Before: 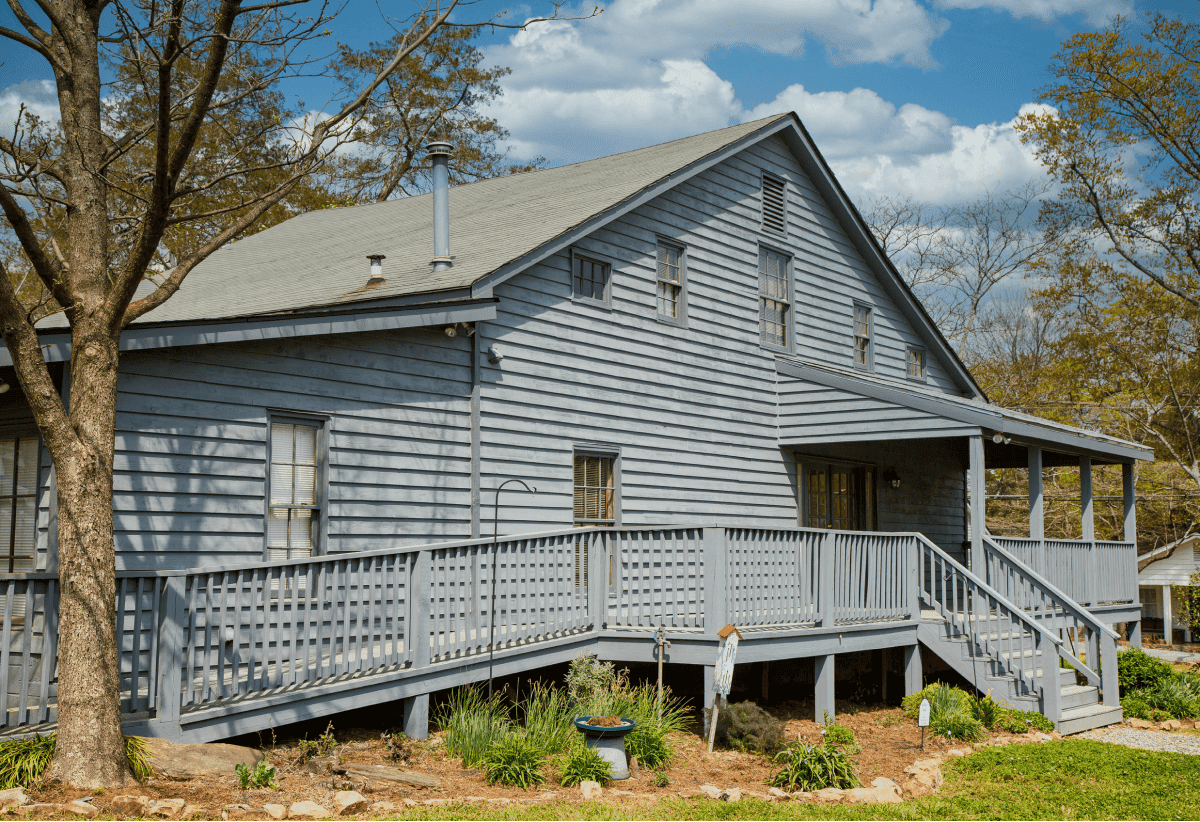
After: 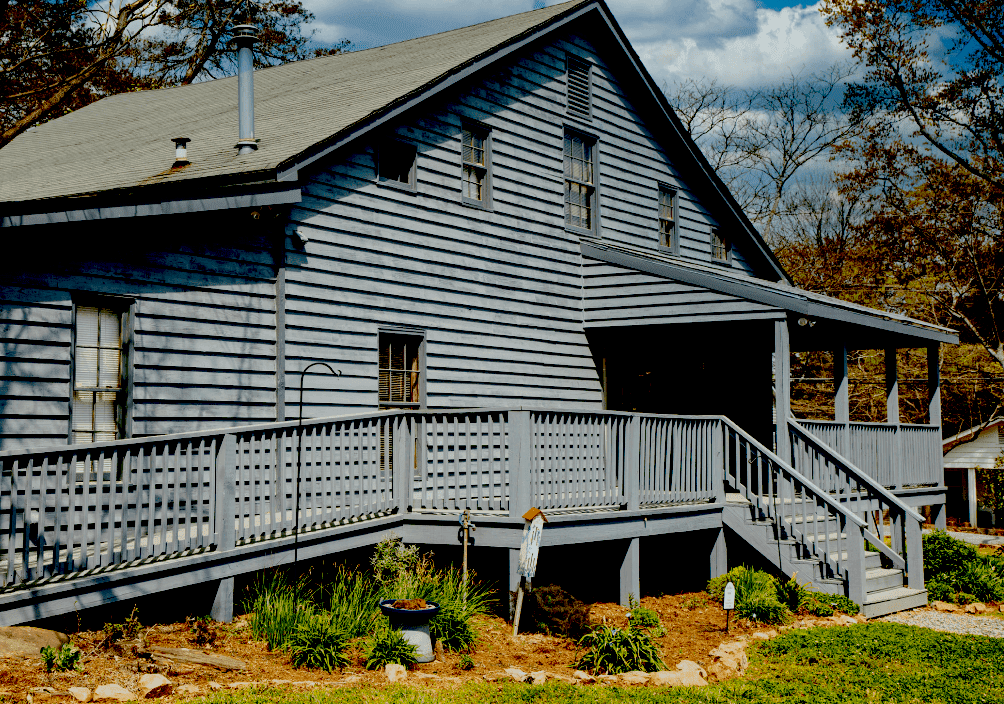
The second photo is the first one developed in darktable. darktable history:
exposure: black level correction 0.1, exposure -0.092 EV, compensate highlight preservation false
crop: left 16.315%, top 14.246%
